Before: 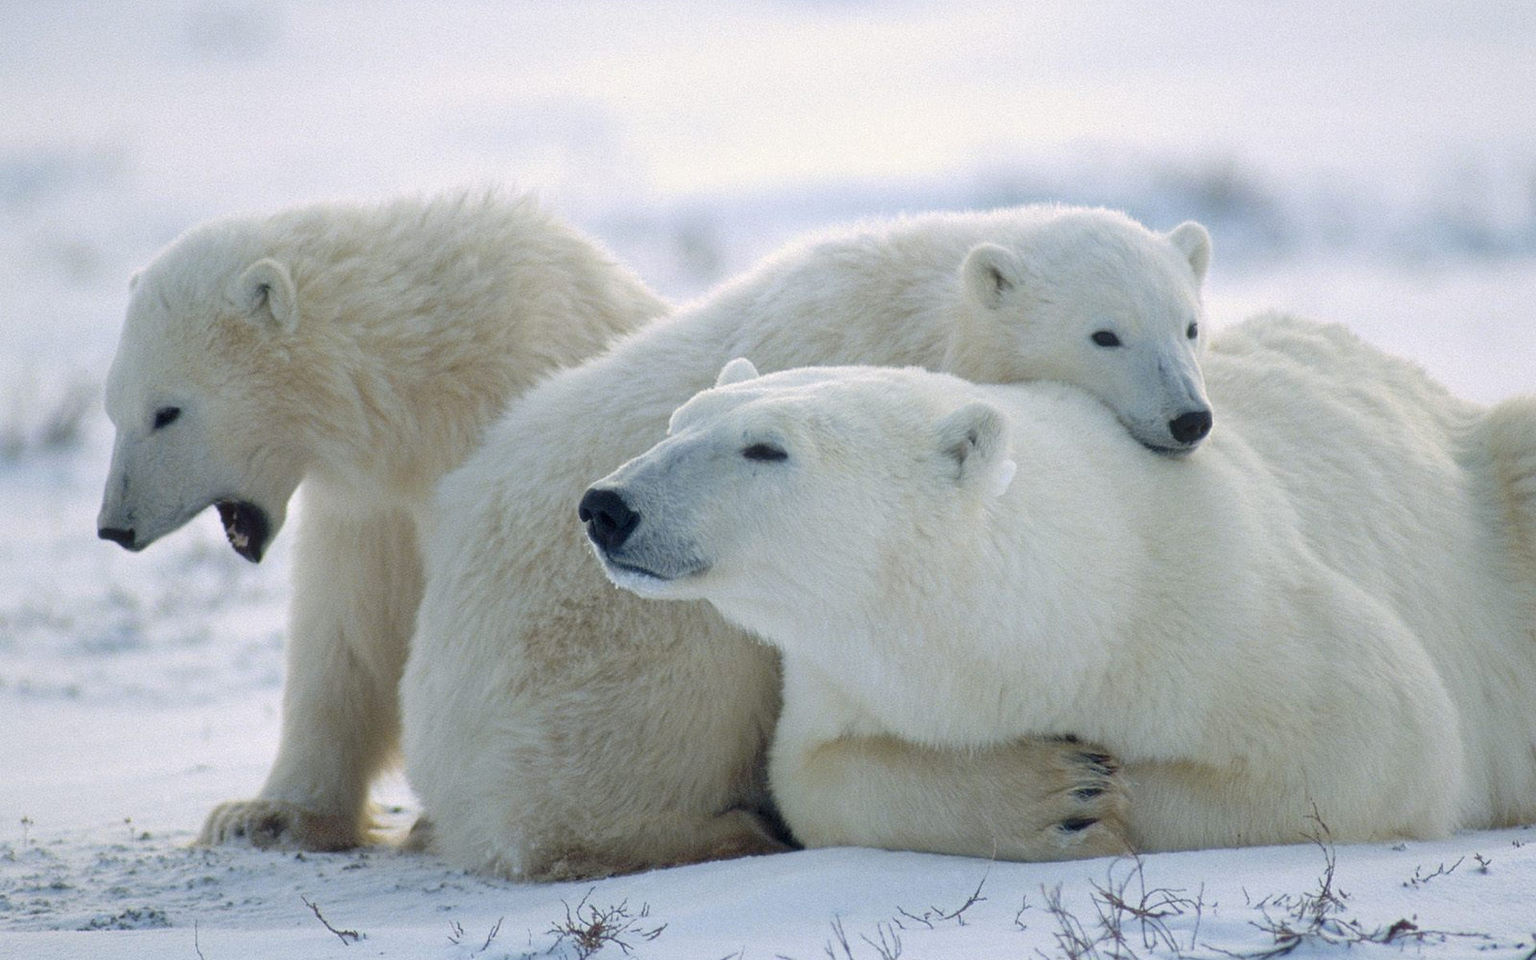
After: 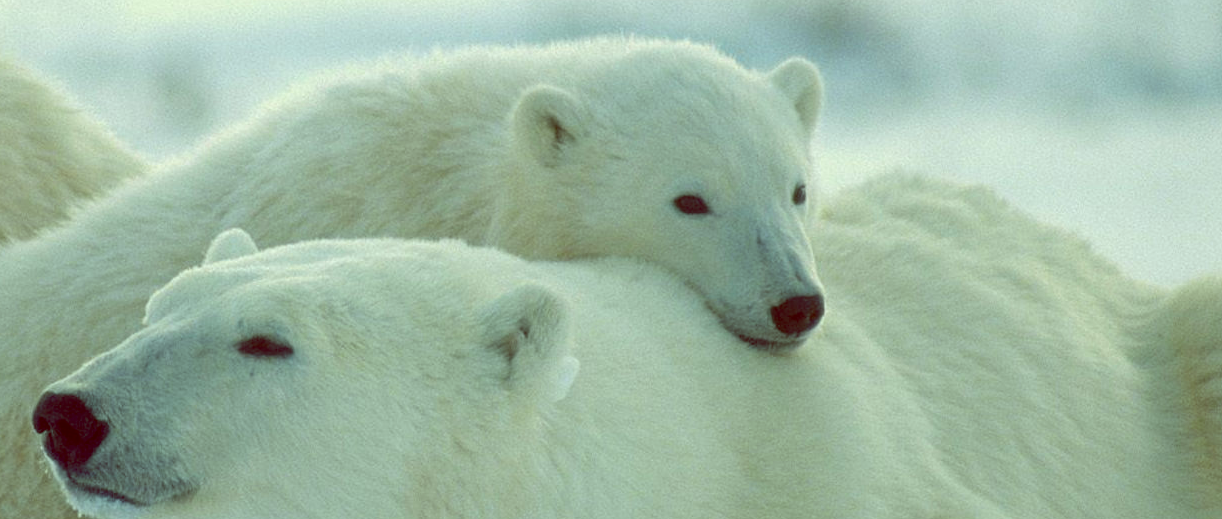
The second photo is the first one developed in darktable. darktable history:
crop: left 36.005%, top 18.293%, right 0.31%, bottom 38.444%
color balance: lift [1, 1.015, 0.987, 0.985], gamma [1, 0.959, 1.042, 0.958], gain [0.927, 0.938, 1.072, 0.928], contrast 1.5%
